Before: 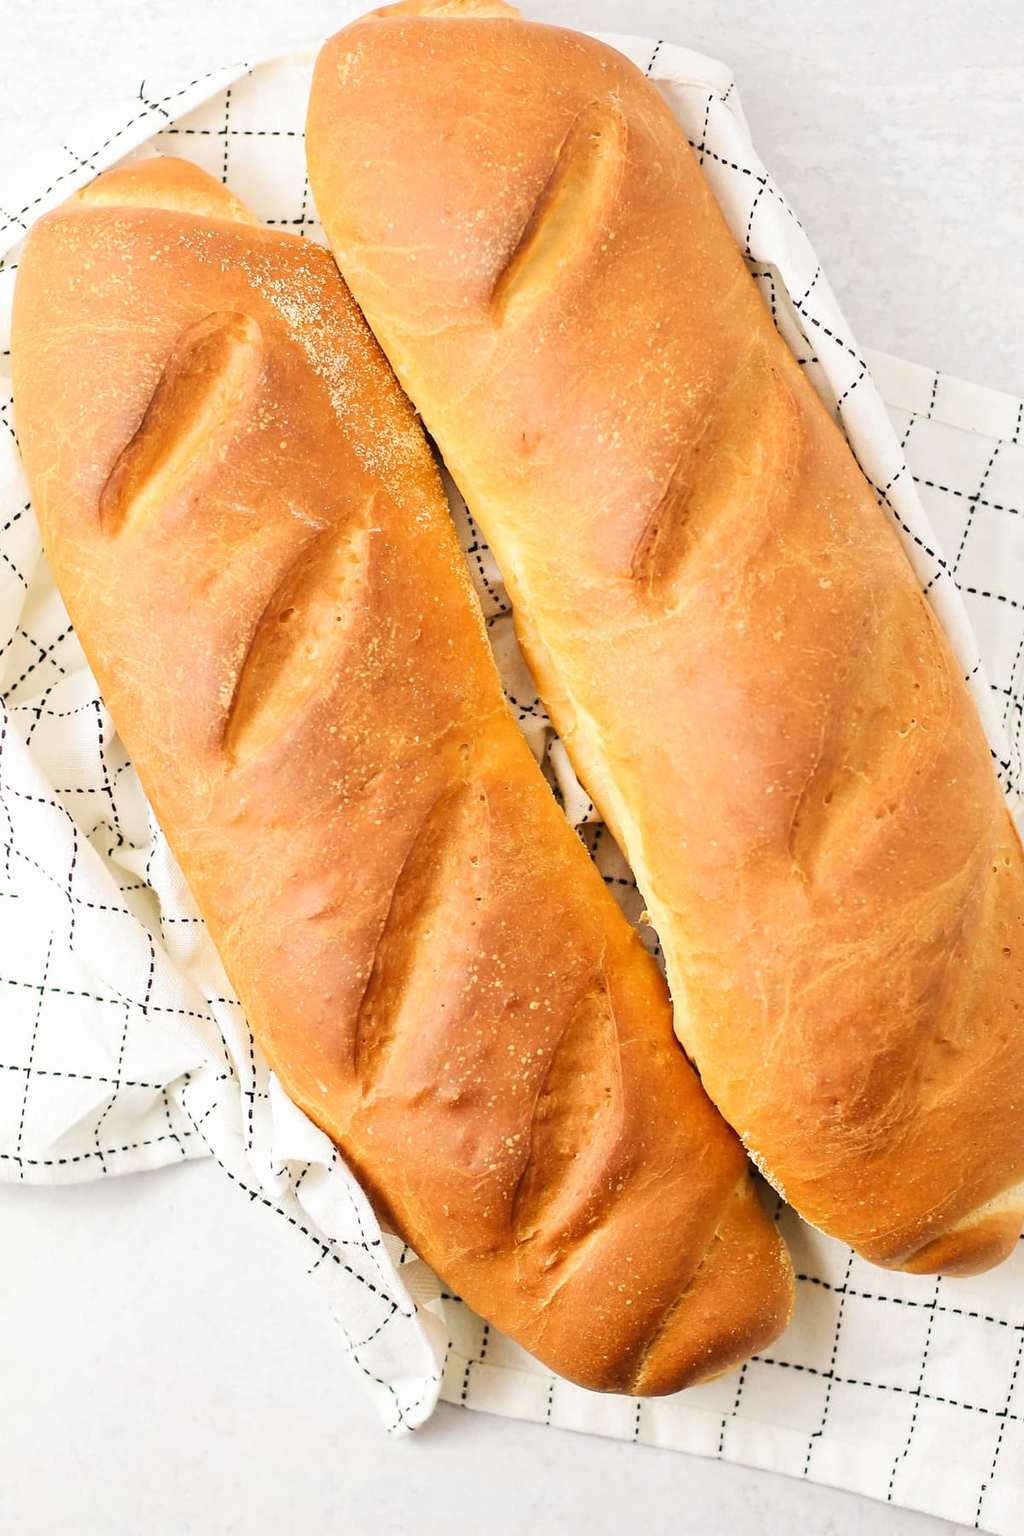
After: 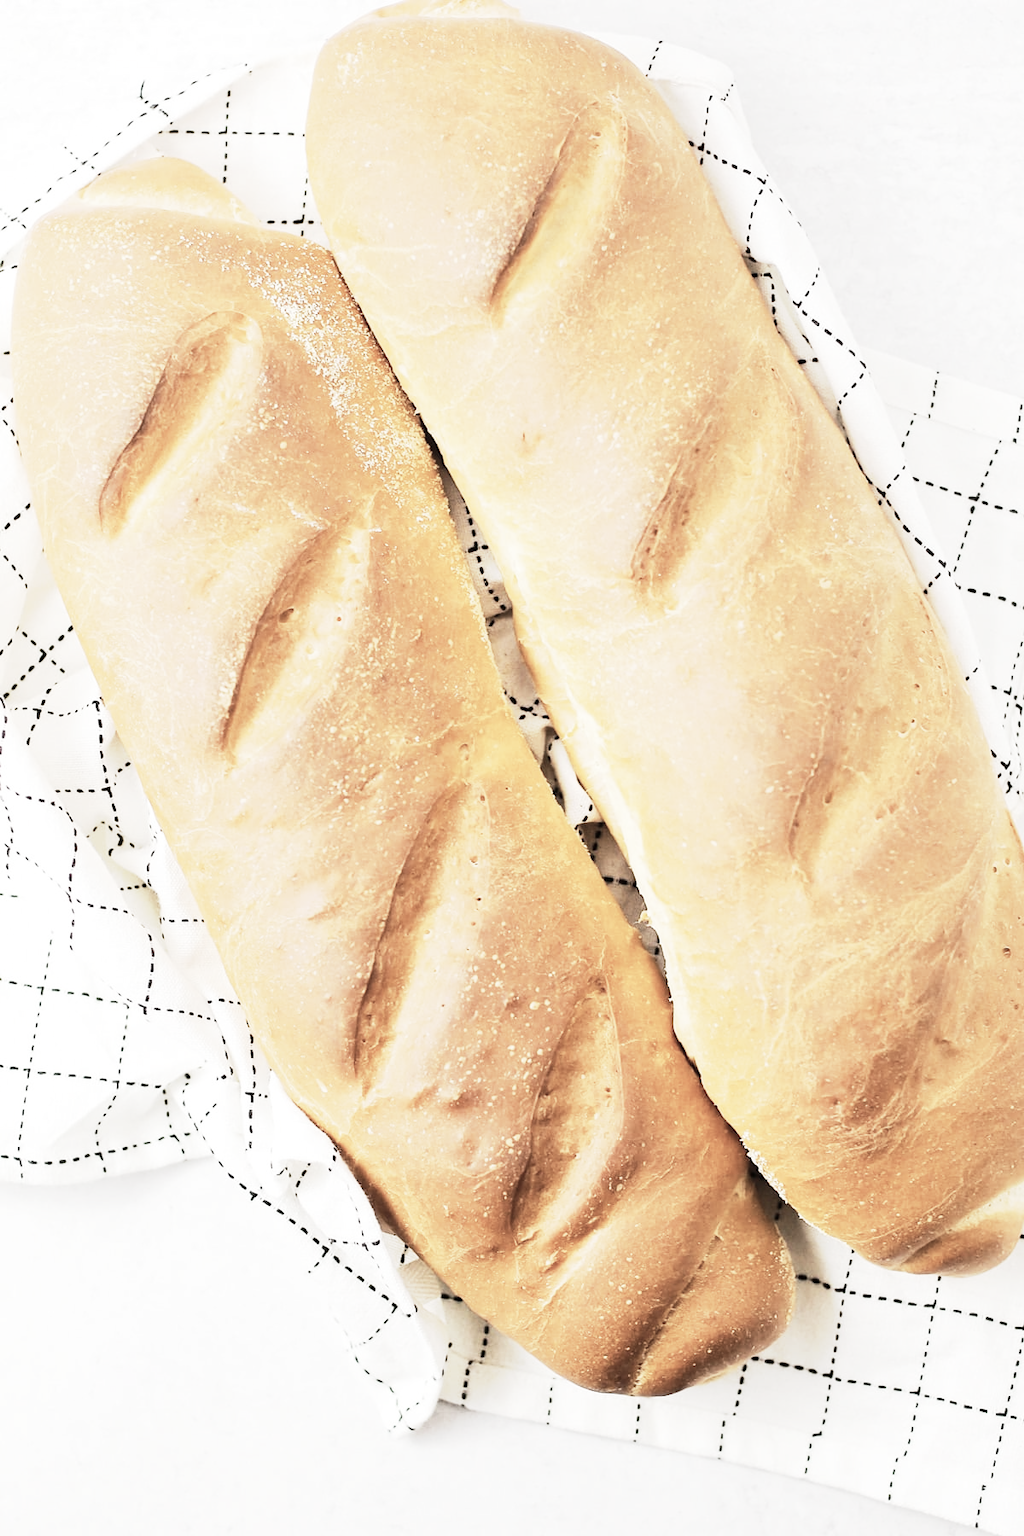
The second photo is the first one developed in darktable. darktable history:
tone equalizer: -8 EV -0.77 EV, -7 EV -0.683 EV, -6 EV -0.592 EV, -5 EV -0.421 EV, -3 EV 0.399 EV, -2 EV 0.6 EV, -1 EV 0.681 EV, +0 EV 0.728 EV, edges refinement/feathering 500, mask exposure compensation -1.57 EV, preserve details no
base curve: curves: ch0 [(0, 0) (0.088, 0.125) (0.176, 0.251) (0.354, 0.501) (0.613, 0.749) (1, 0.877)], preserve colors none
color correction: highlights b* 0.028, saturation 0.478
